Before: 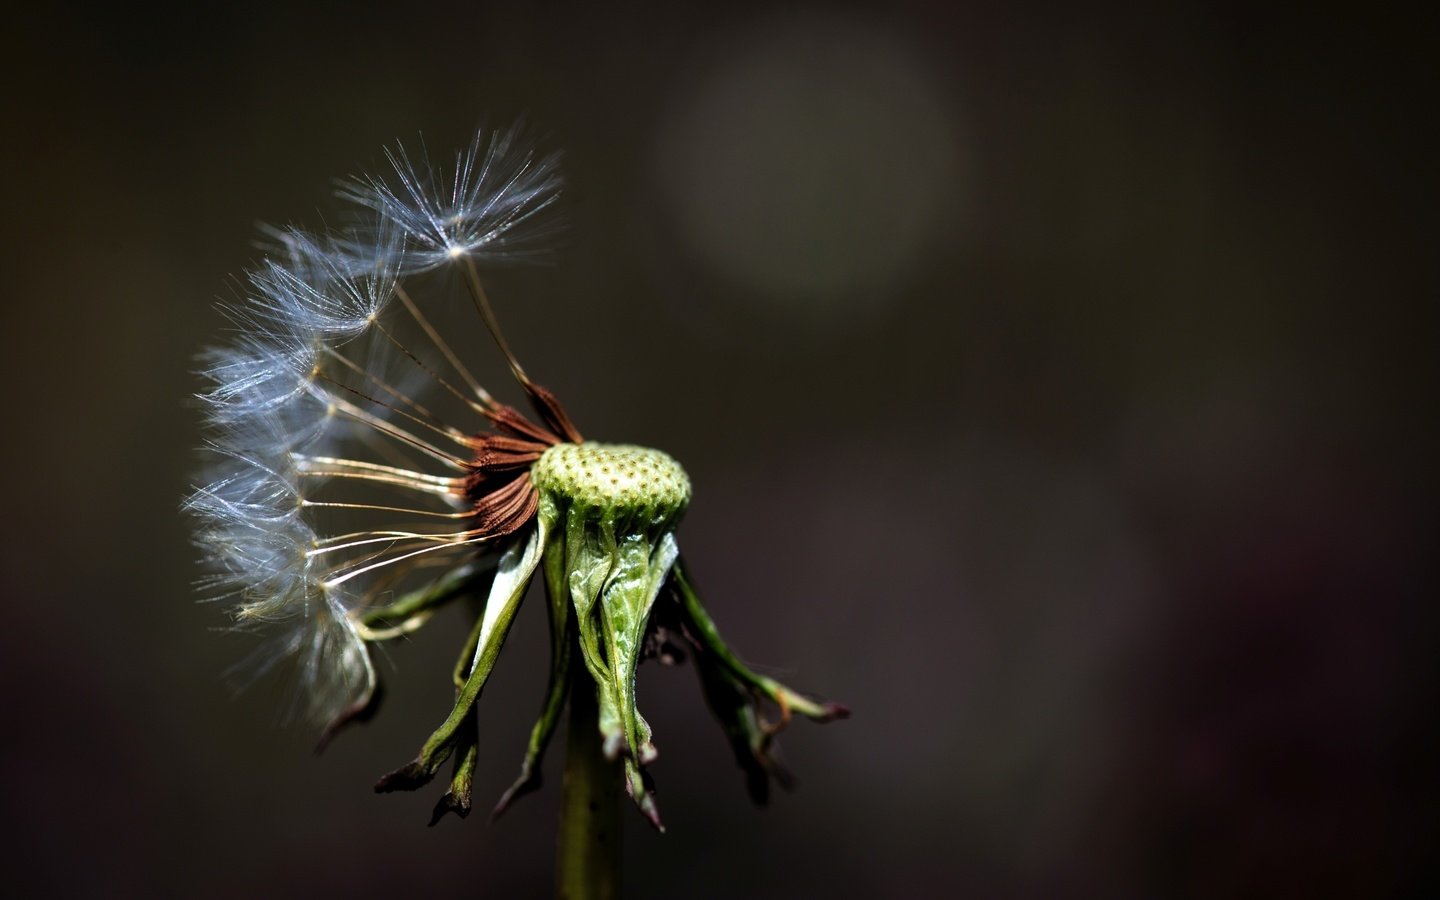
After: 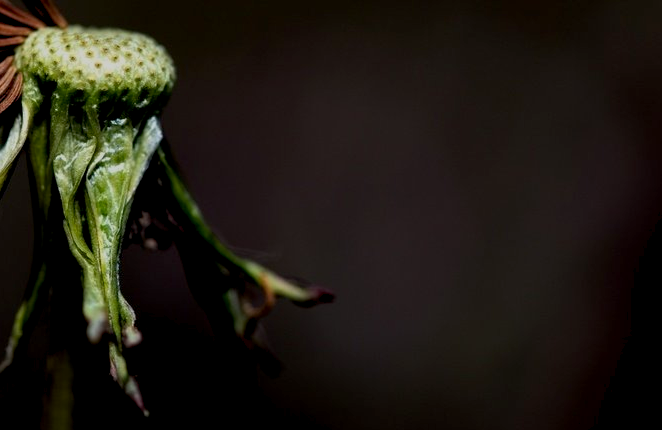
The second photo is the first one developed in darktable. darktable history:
exposure: black level correction 0.009, exposure -0.675 EV, compensate highlight preservation false
crop: left 35.89%, top 46.264%, right 18.069%, bottom 5.865%
